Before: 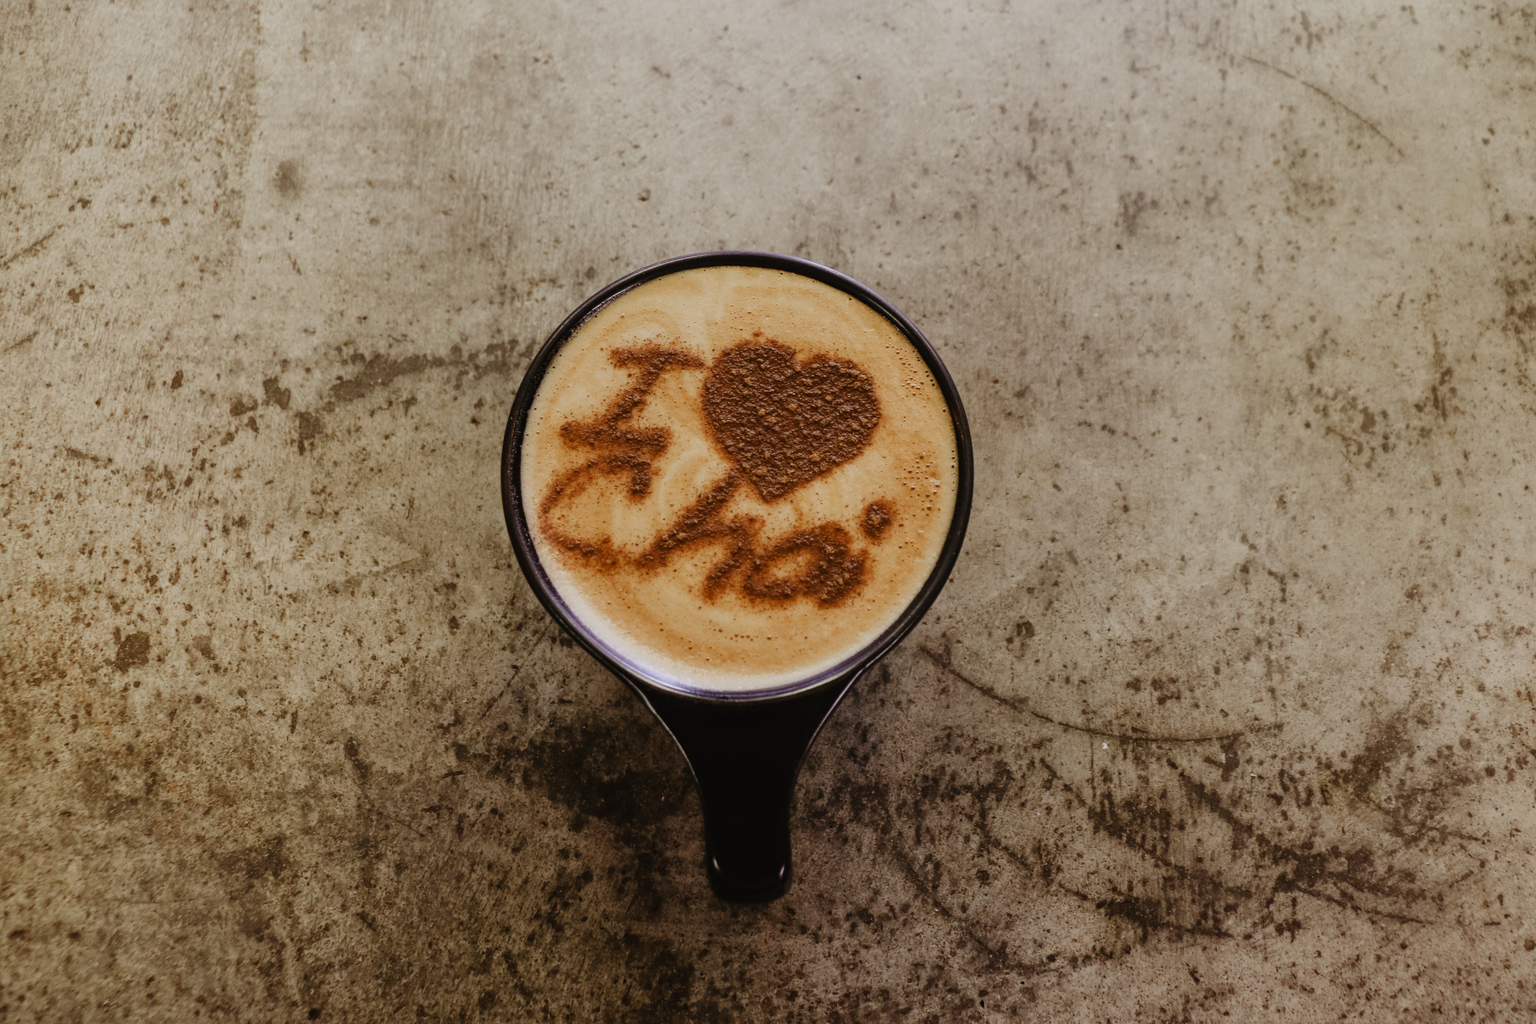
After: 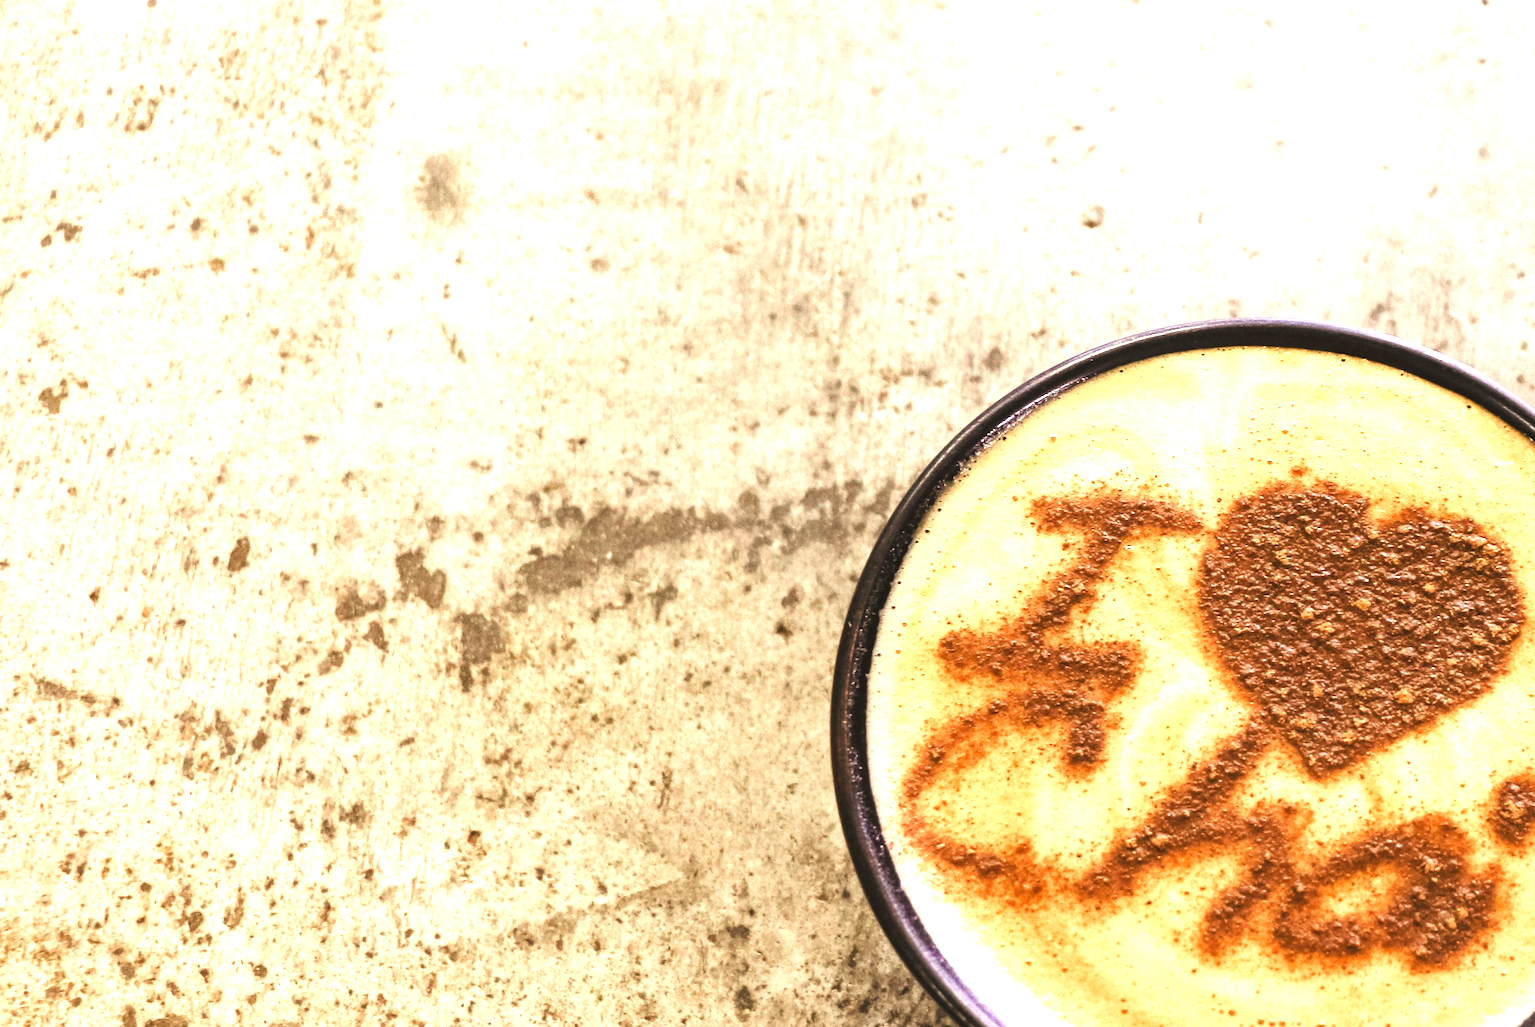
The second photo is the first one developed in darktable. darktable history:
exposure: black level correction 0, exposure 1.9 EV, compensate highlight preservation false
crop and rotate: left 3.047%, top 7.509%, right 42.236%, bottom 37.598%
